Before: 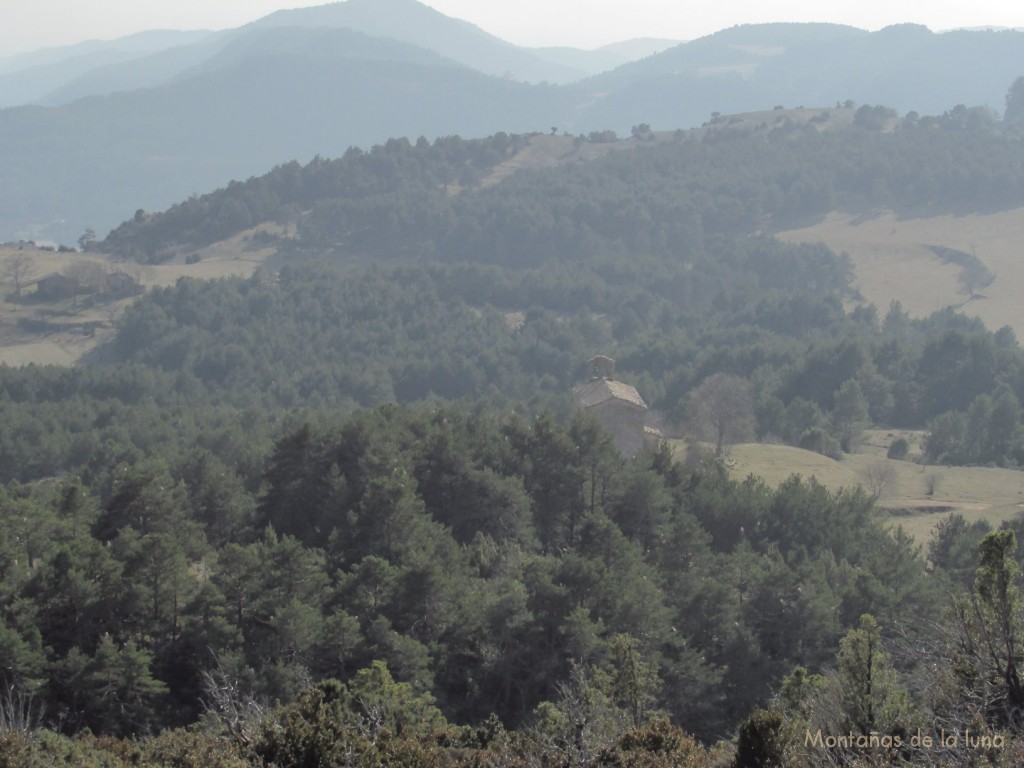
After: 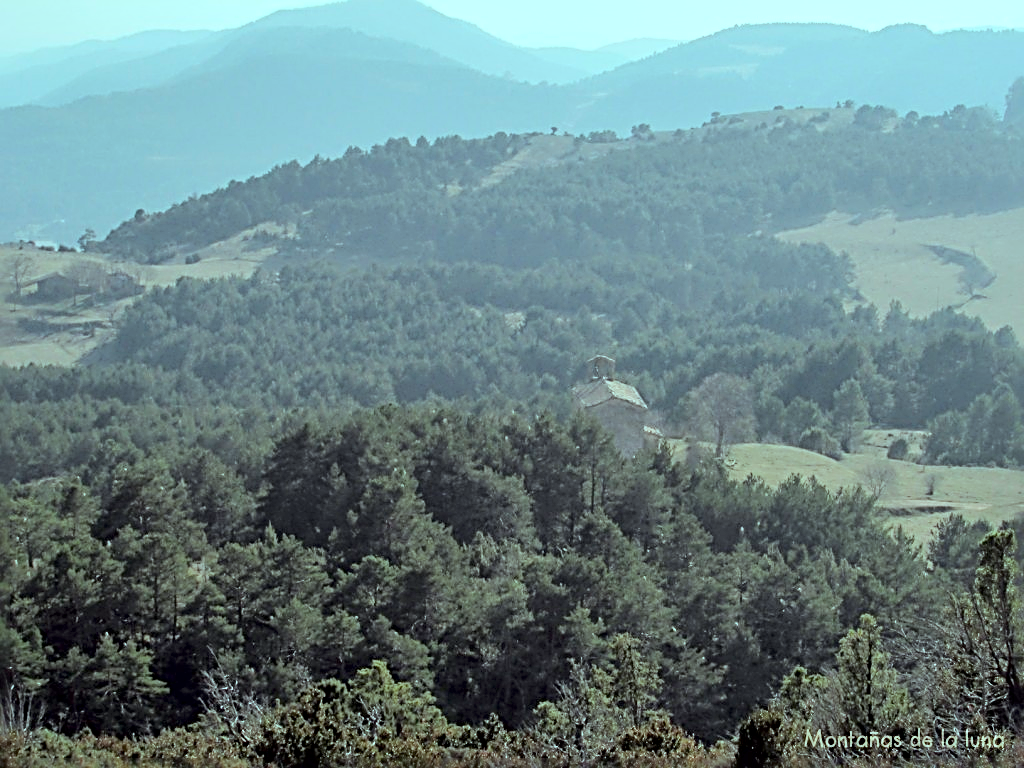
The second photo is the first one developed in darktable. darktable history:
color balance rgb: highlights gain › chroma 4.068%, highlights gain › hue 201.21°, global offset › luminance -0.467%, perceptual saturation grading › global saturation 29.773%
local contrast: mode bilateral grid, contrast 20, coarseness 50, detail 132%, midtone range 0.2
sharpen: radius 3.683, amount 0.933
exposure: black level correction 0.002, exposure -0.096 EV, compensate exposure bias true, compensate highlight preservation false
tone curve: curves: ch0 [(0, 0) (0.004, 0.001) (0.133, 0.112) (0.325, 0.362) (0.832, 0.893) (1, 1)], color space Lab, independent channels, preserve colors none
